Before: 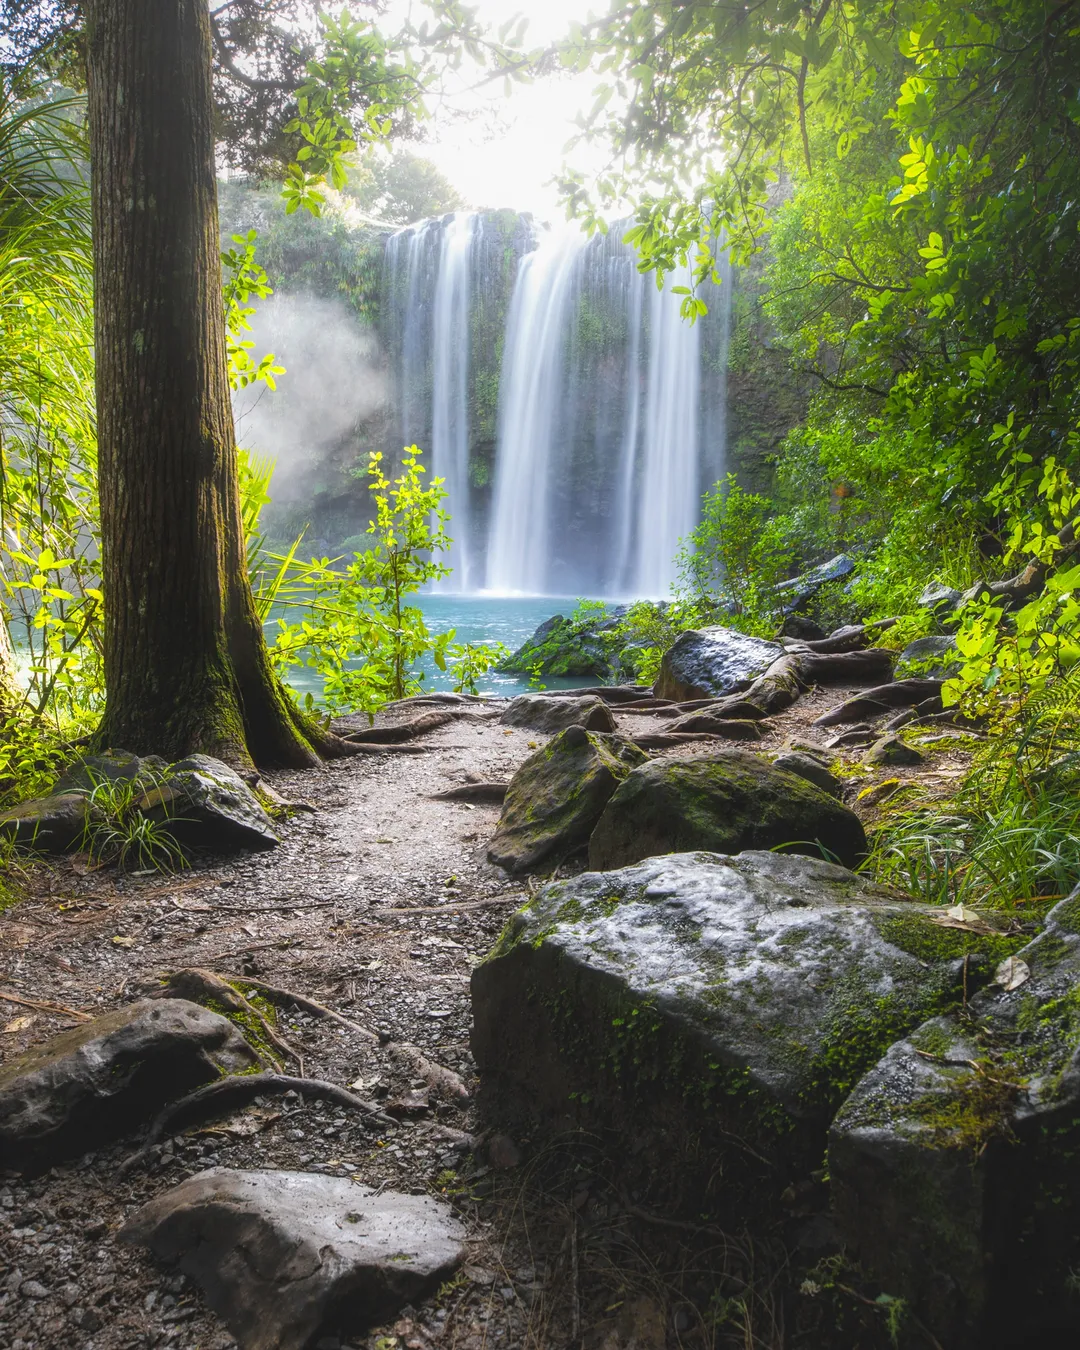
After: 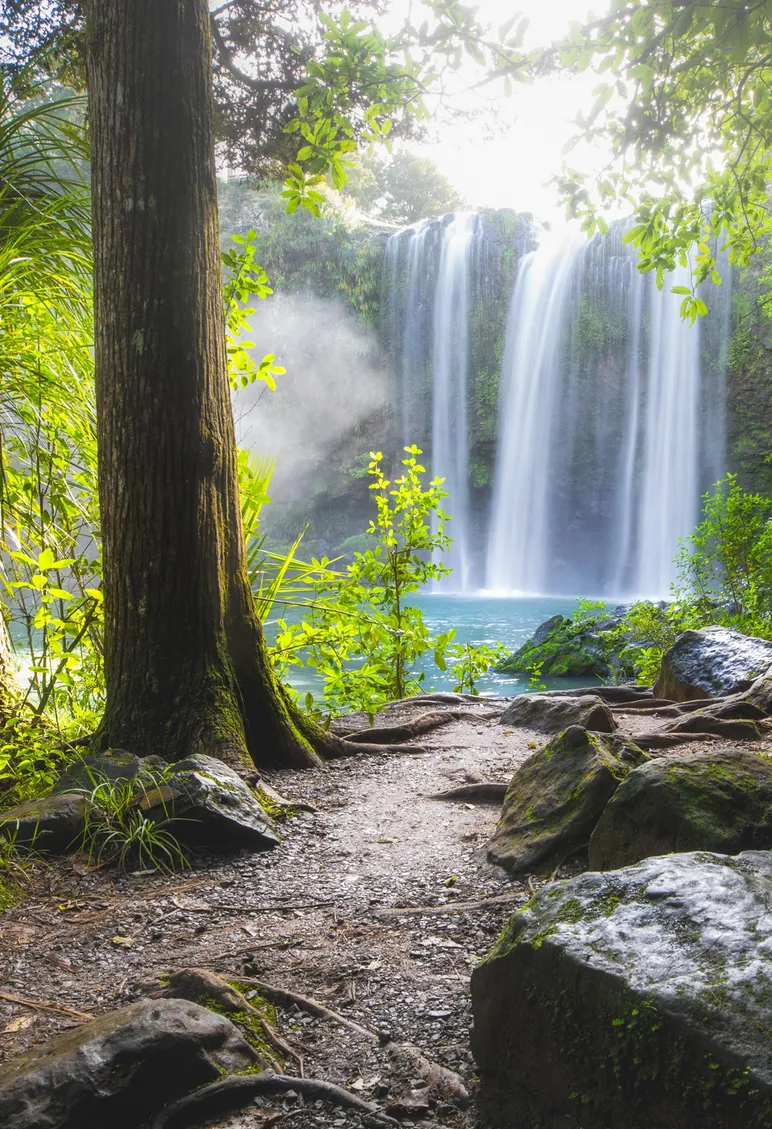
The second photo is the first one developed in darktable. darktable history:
crop: right 28.449%, bottom 16.36%
